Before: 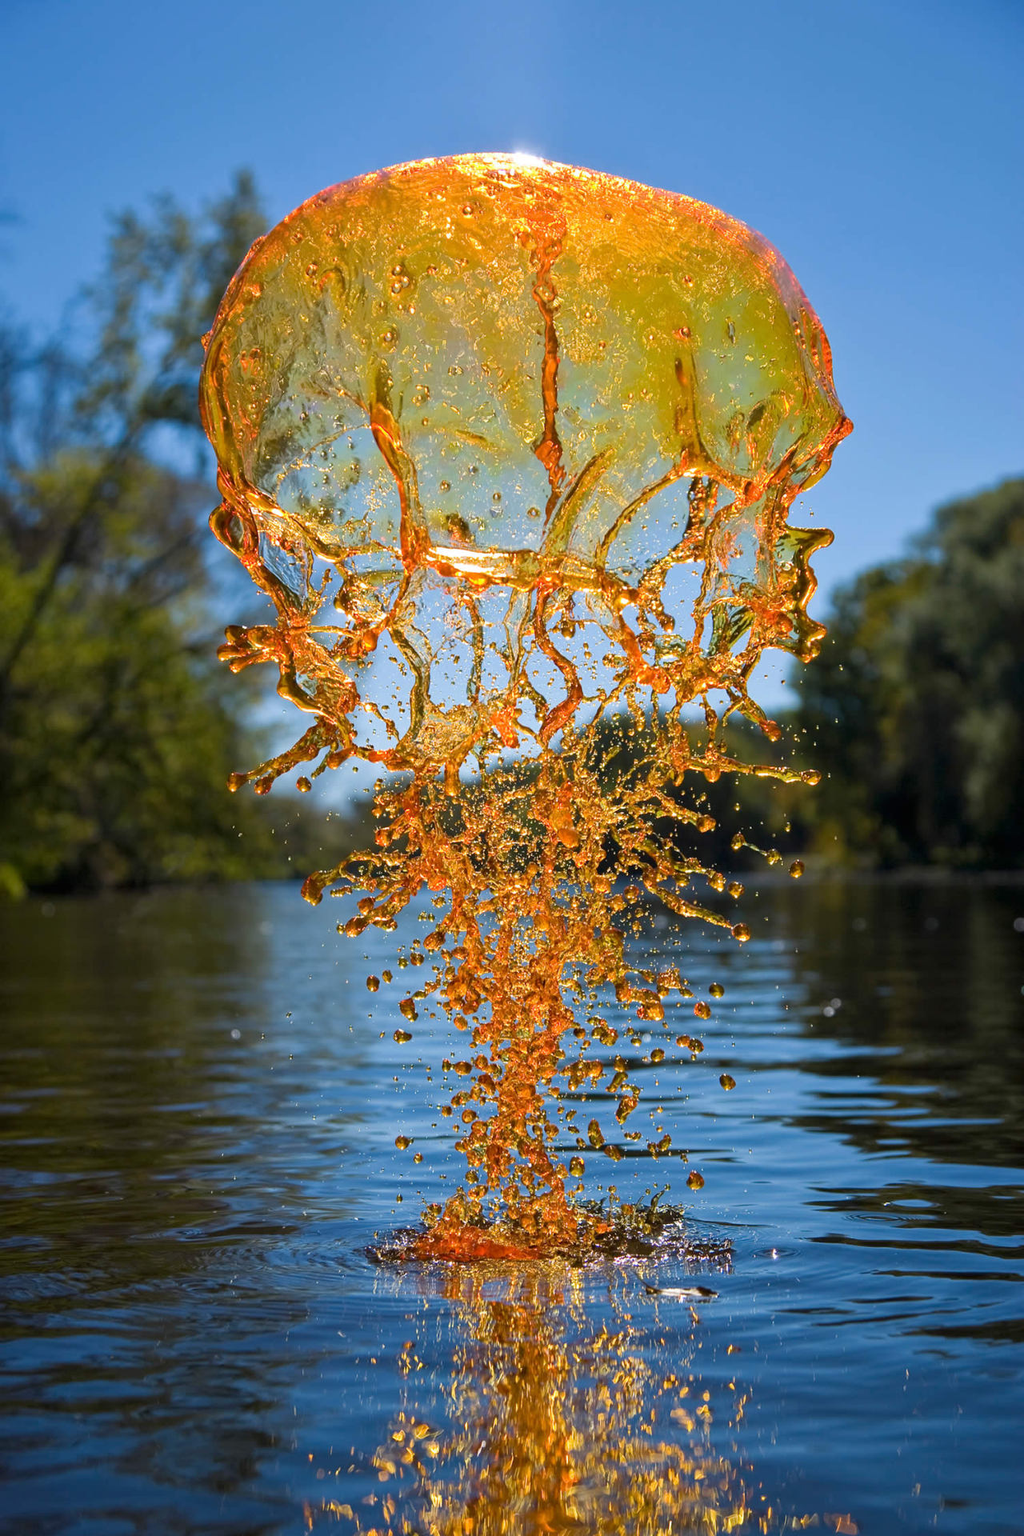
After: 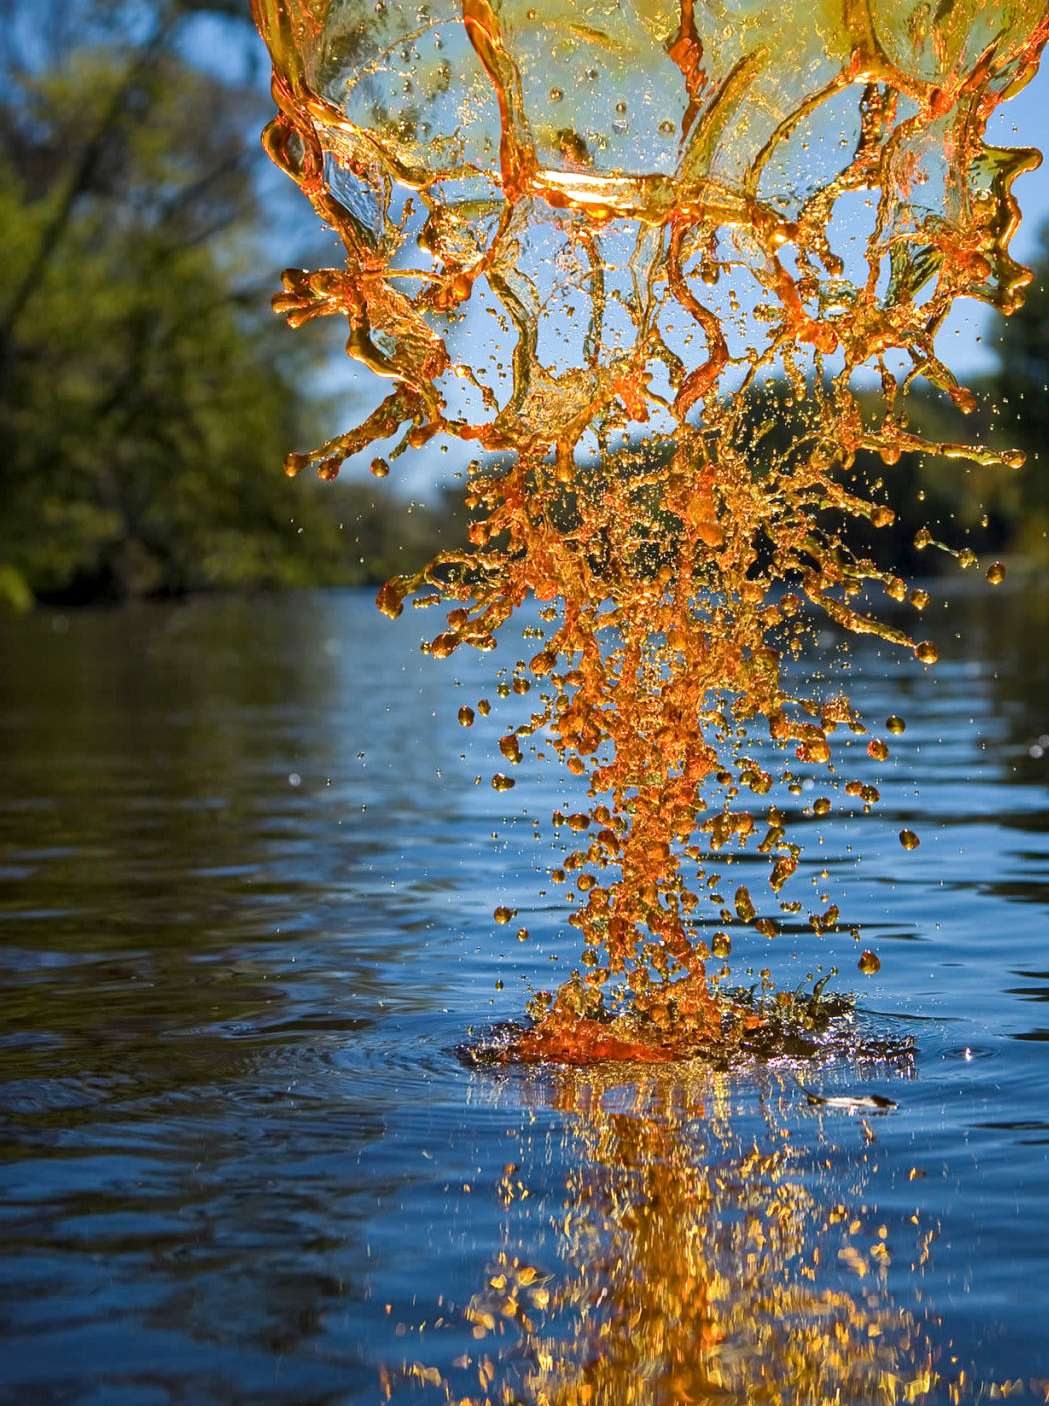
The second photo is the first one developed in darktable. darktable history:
local contrast: mode bilateral grid, contrast 19, coarseness 51, detail 119%, midtone range 0.2
crop: top 26.751%, right 17.981%
